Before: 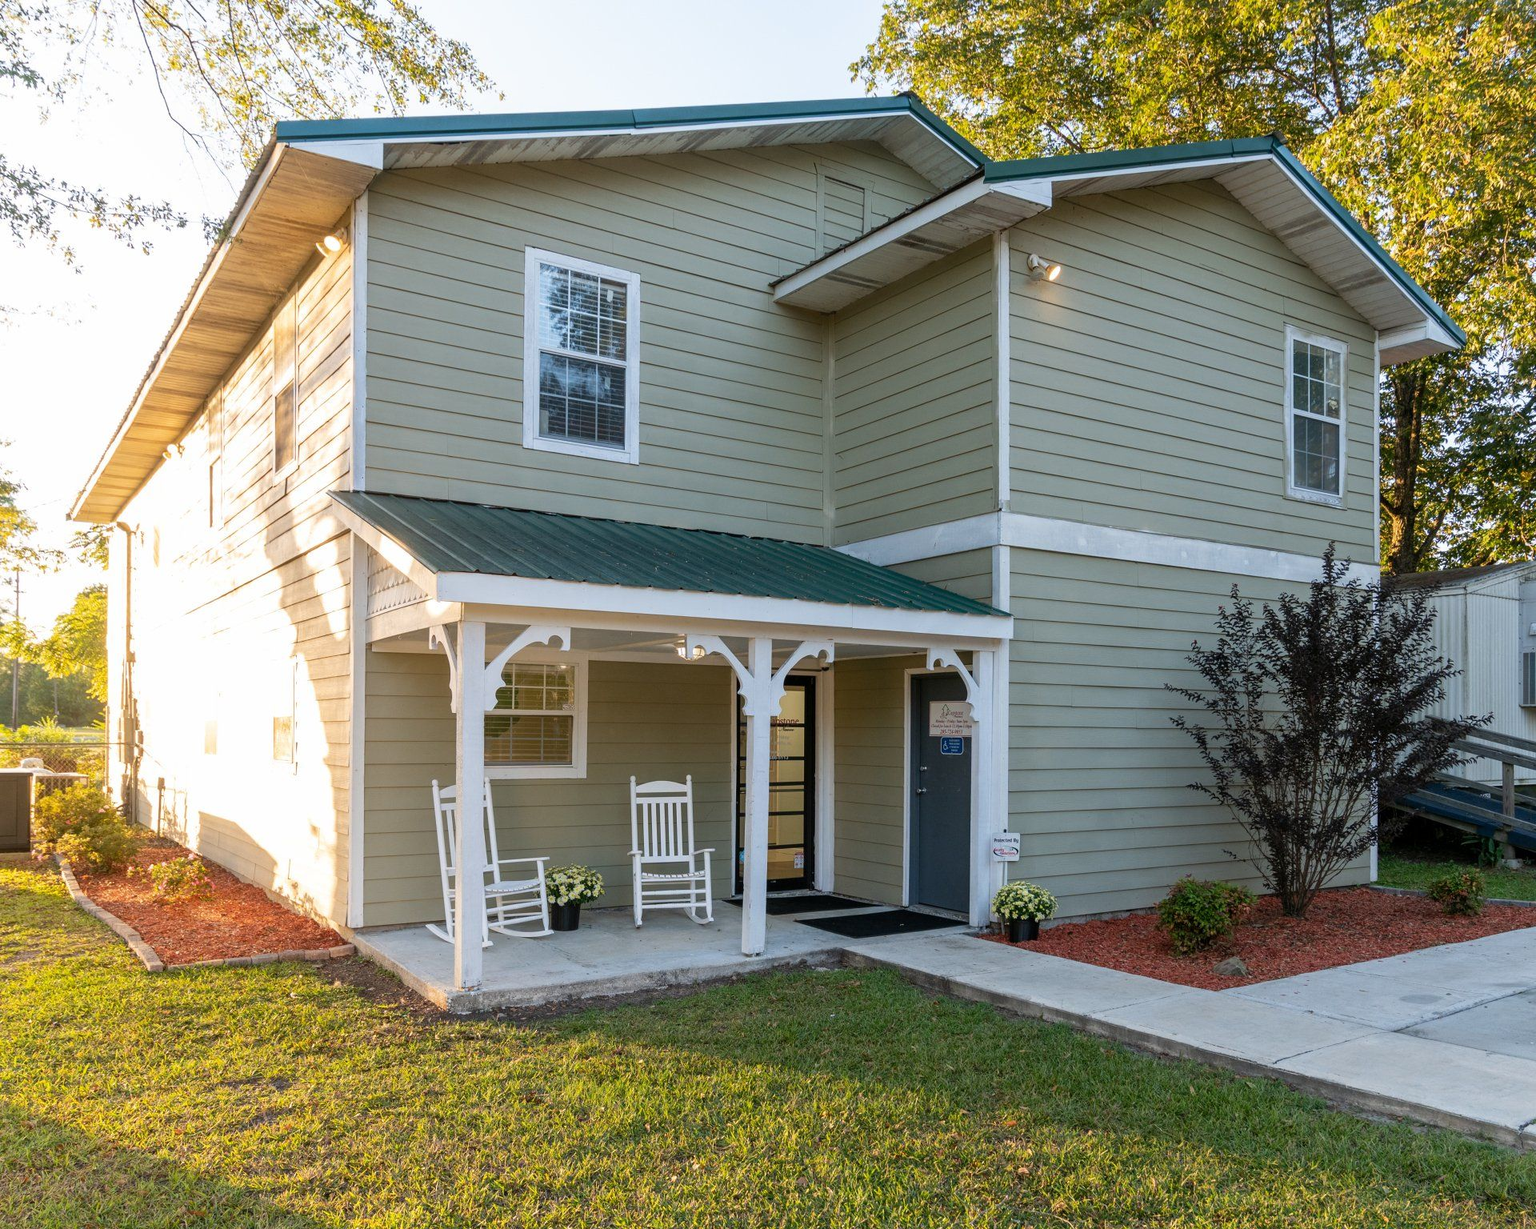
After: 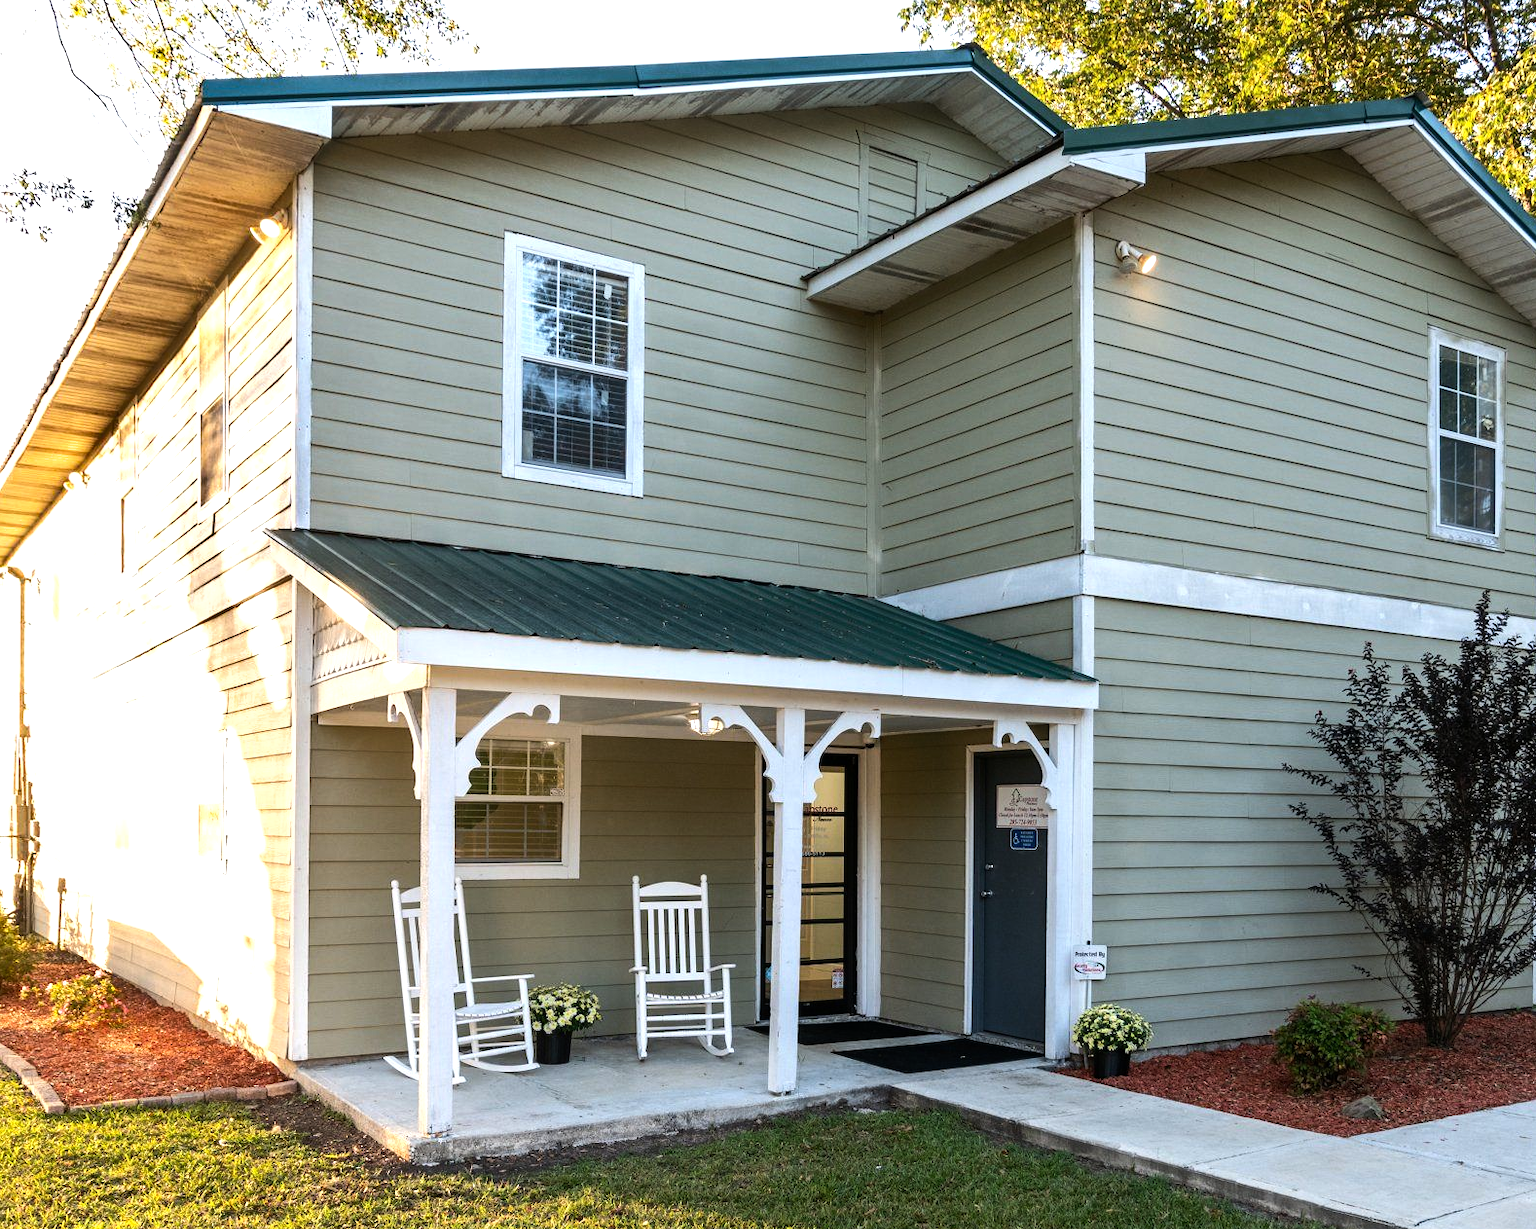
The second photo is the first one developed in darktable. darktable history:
tone equalizer: -8 EV -0.75 EV, -7 EV -0.7 EV, -6 EV -0.6 EV, -5 EV -0.4 EV, -3 EV 0.4 EV, -2 EV 0.6 EV, -1 EV 0.7 EV, +0 EV 0.75 EV, edges refinement/feathering 500, mask exposure compensation -1.57 EV, preserve details no
crop and rotate: left 7.196%, top 4.574%, right 10.605%, bottom 13.178%
shadows and highlights: shadows 20.91, highlights -35.45, soften with gaussian
